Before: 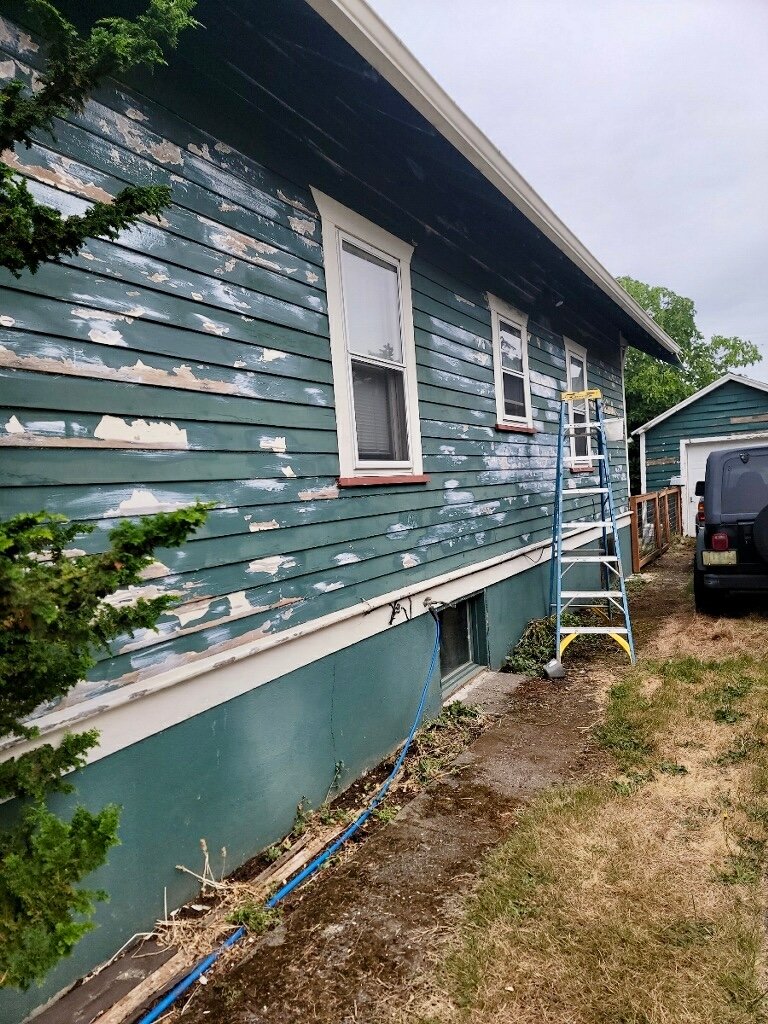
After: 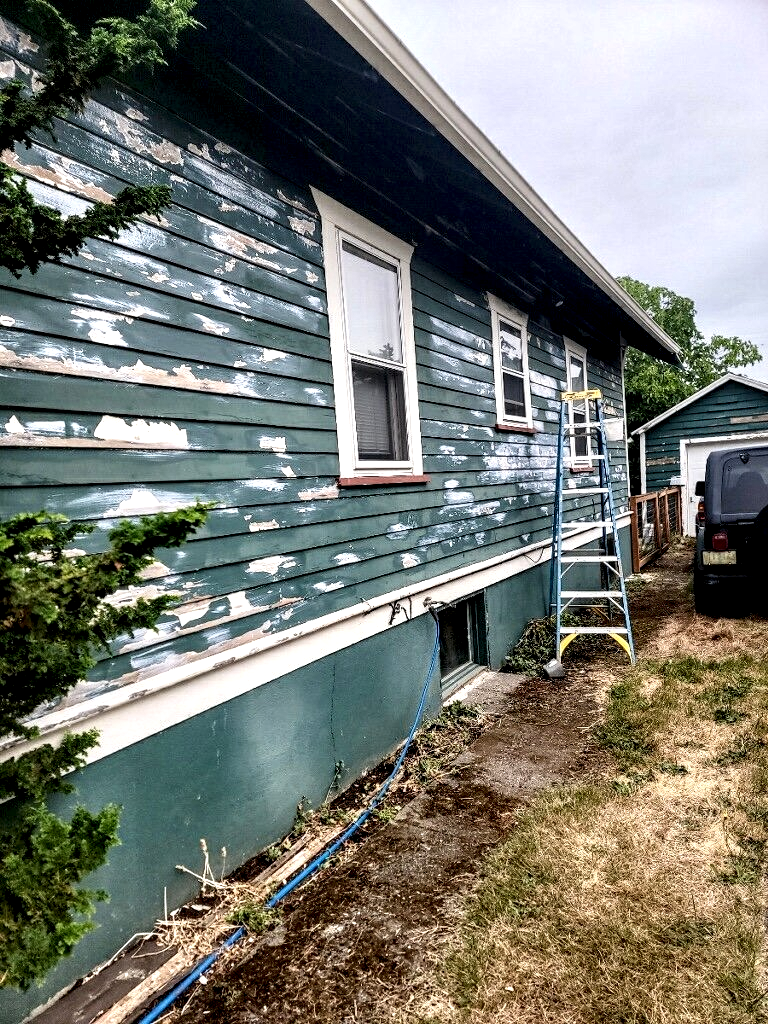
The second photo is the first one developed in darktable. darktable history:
contrast brightness saturation: contrast 0.074
local contrast: highlights 80%, shadows 58%, detail 175%, midtone range 0.599
